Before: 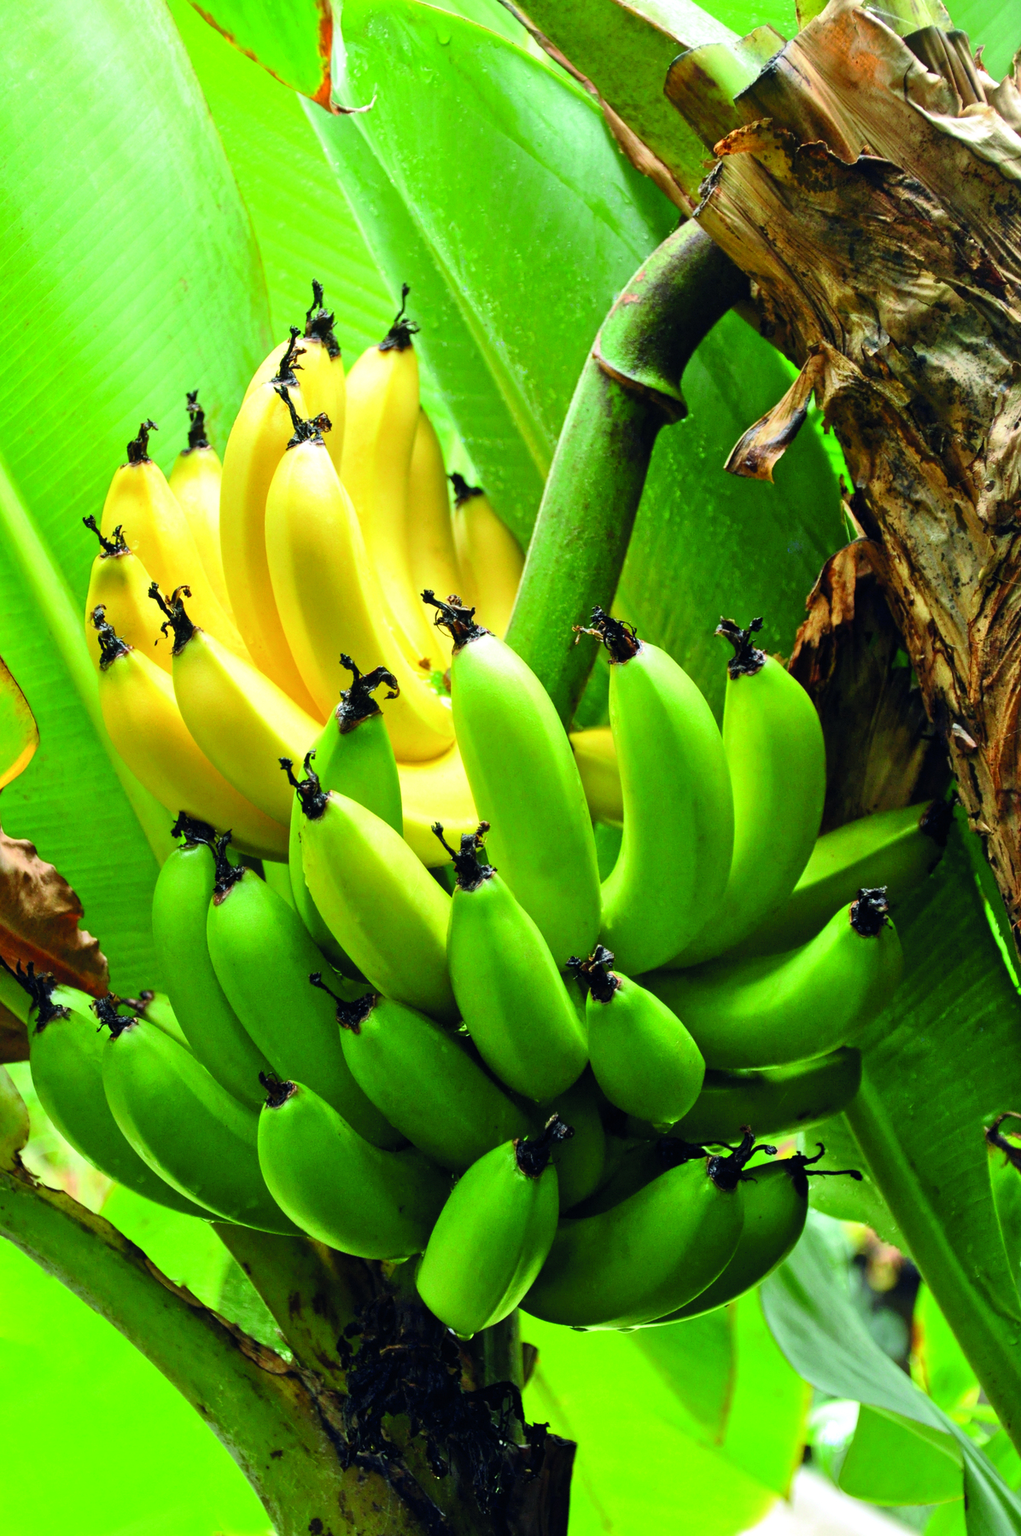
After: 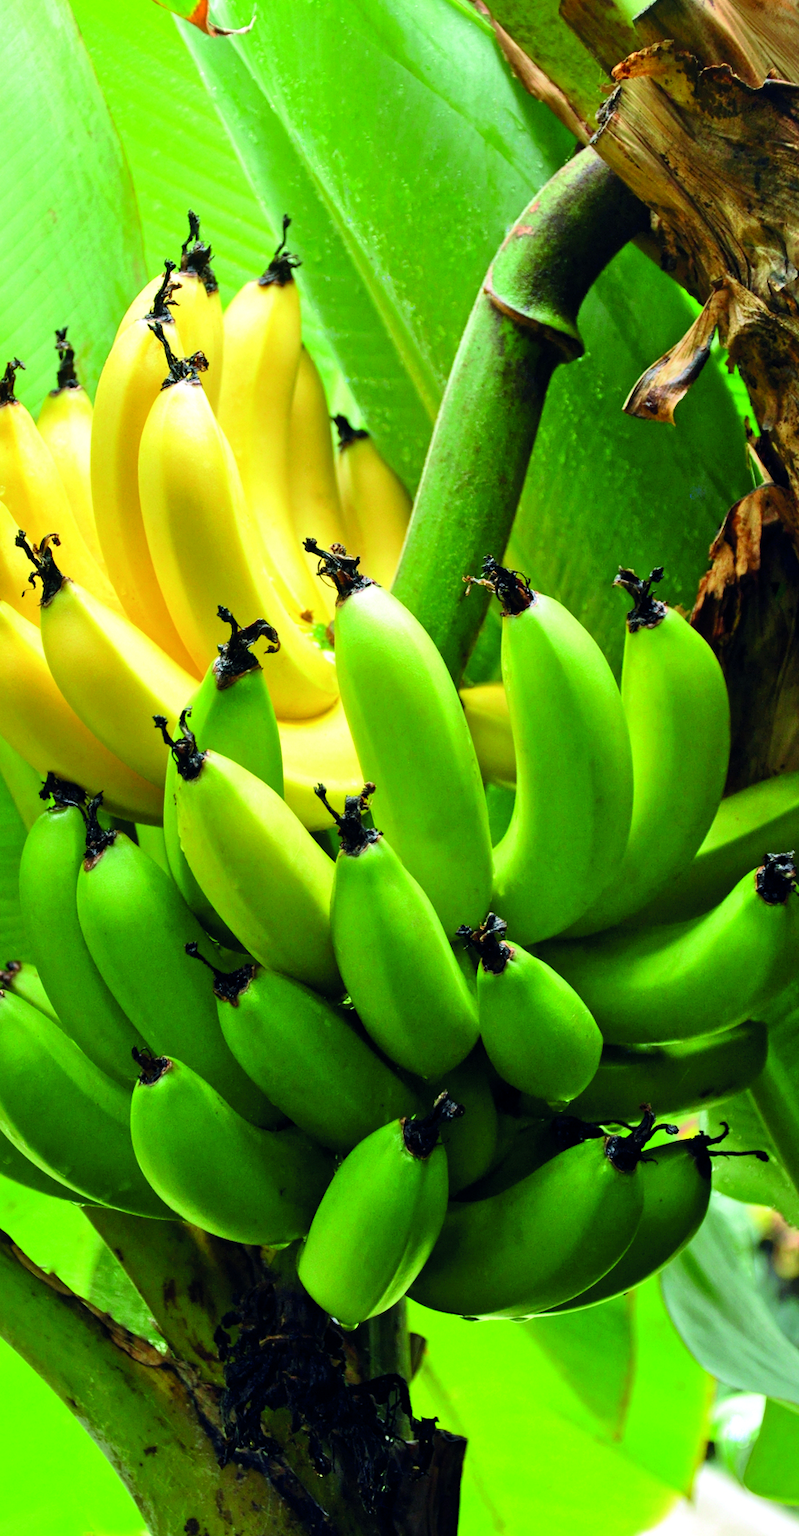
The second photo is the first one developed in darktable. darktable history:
velvia: strength 15%
exposure: black level correction 0.001, compensate highlight preservation false
crop and rotate: left 13.15%, top 5.251%, right 12.609%
